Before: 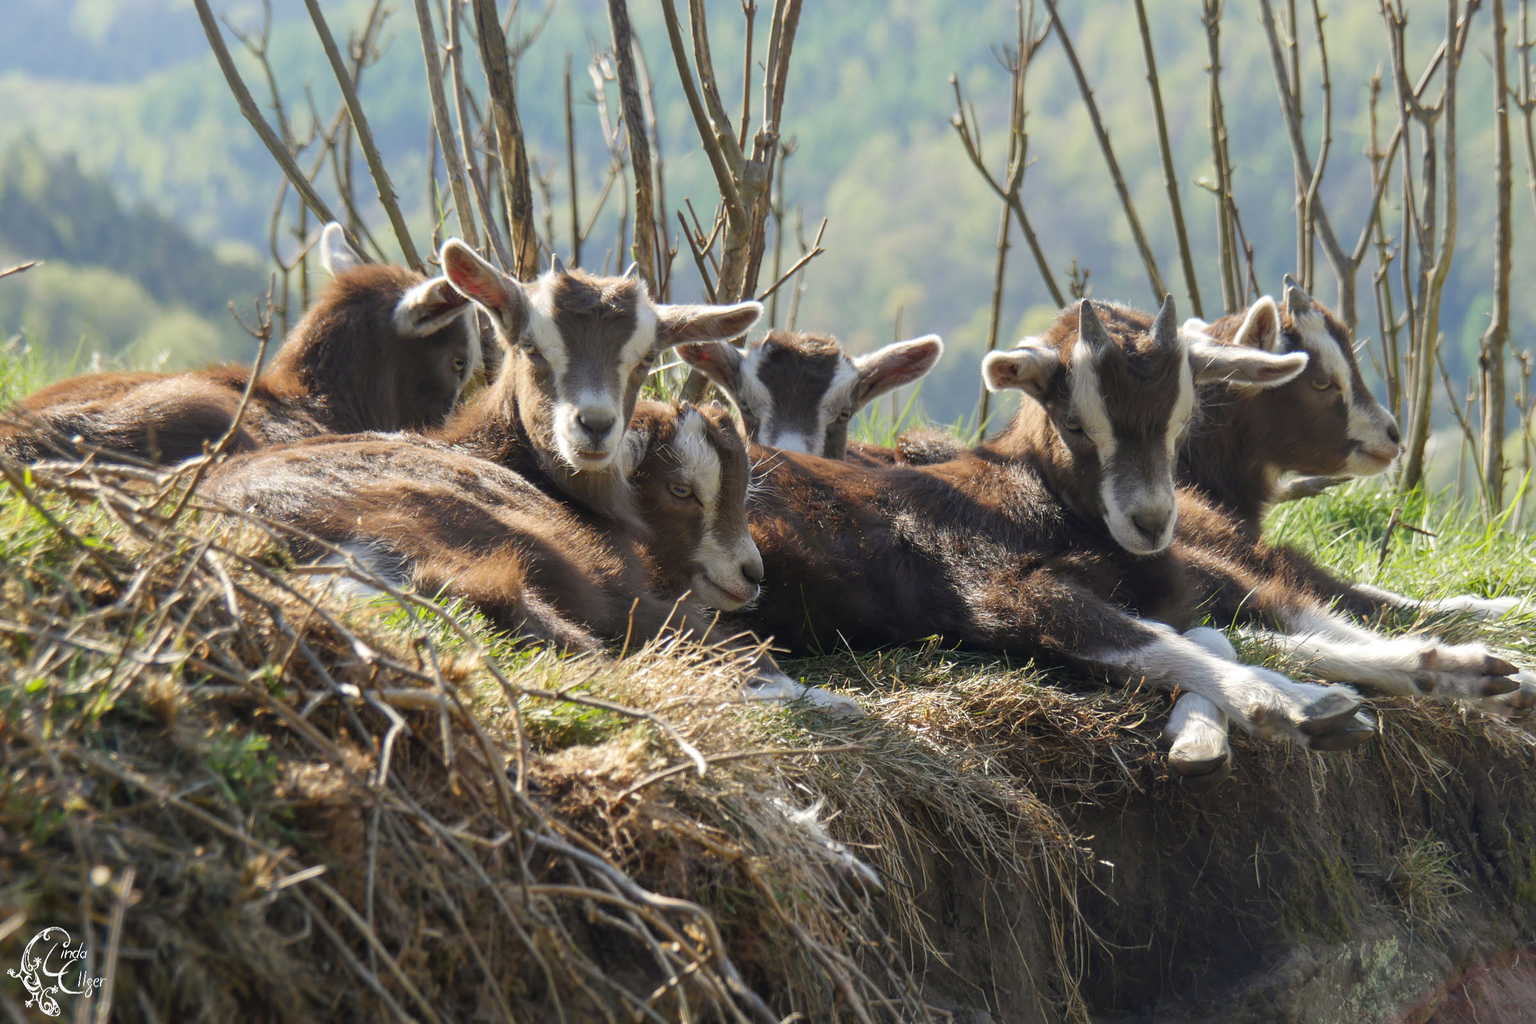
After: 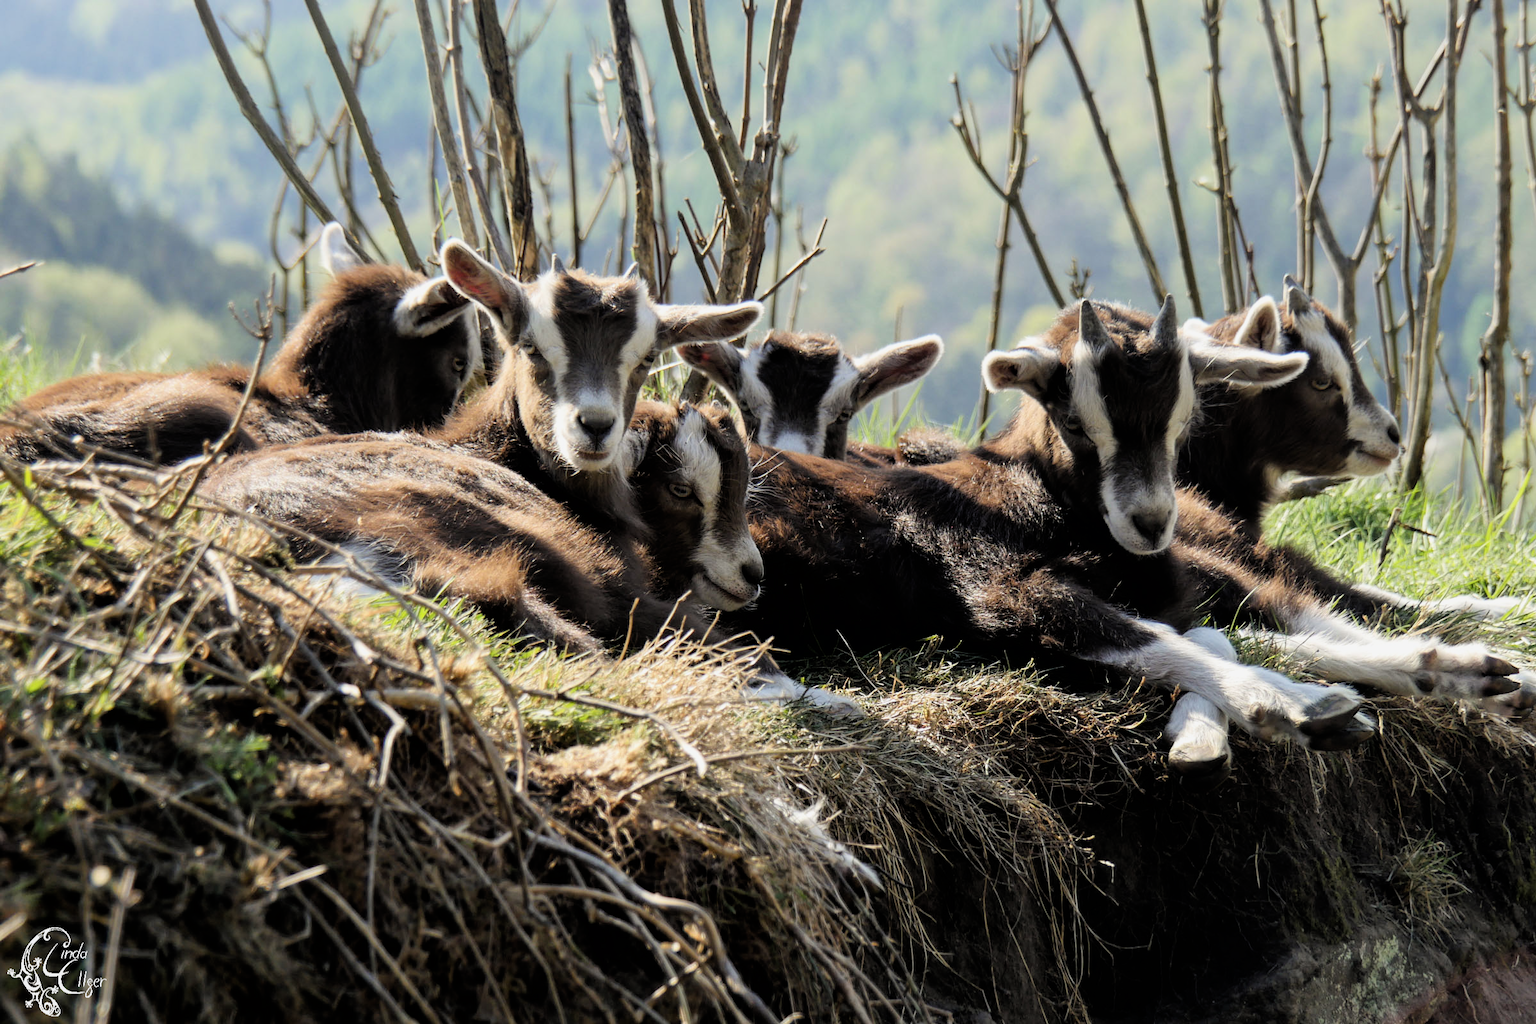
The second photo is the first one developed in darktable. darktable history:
filmic rgb: black relative exposure -4 EV, white relative exposure 3 EV, hardness 3.02, contrast 1.4
